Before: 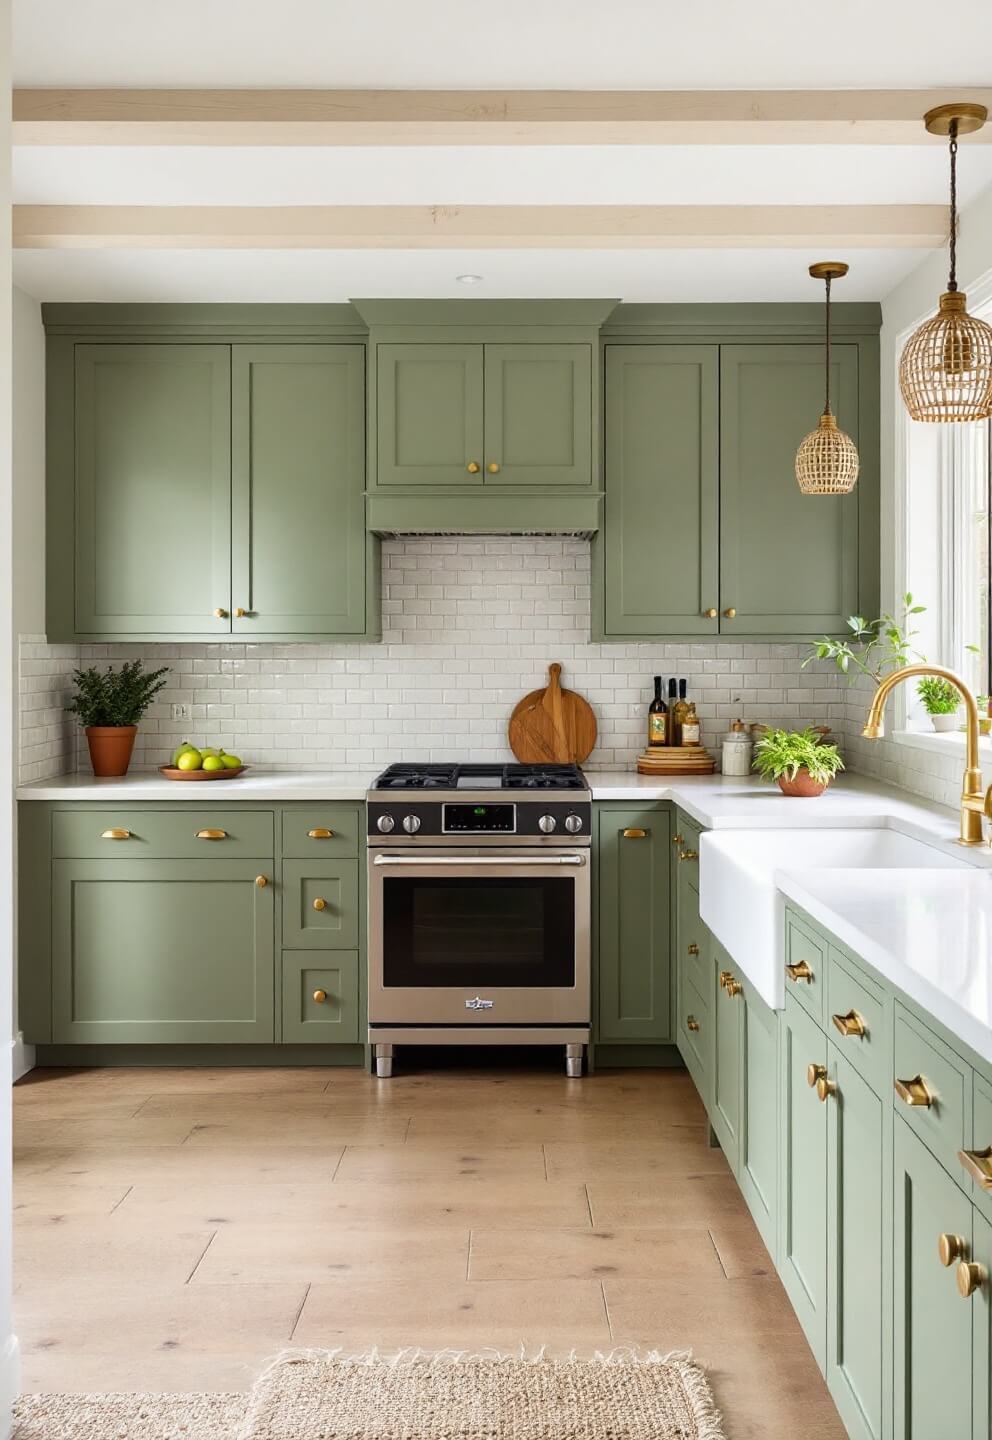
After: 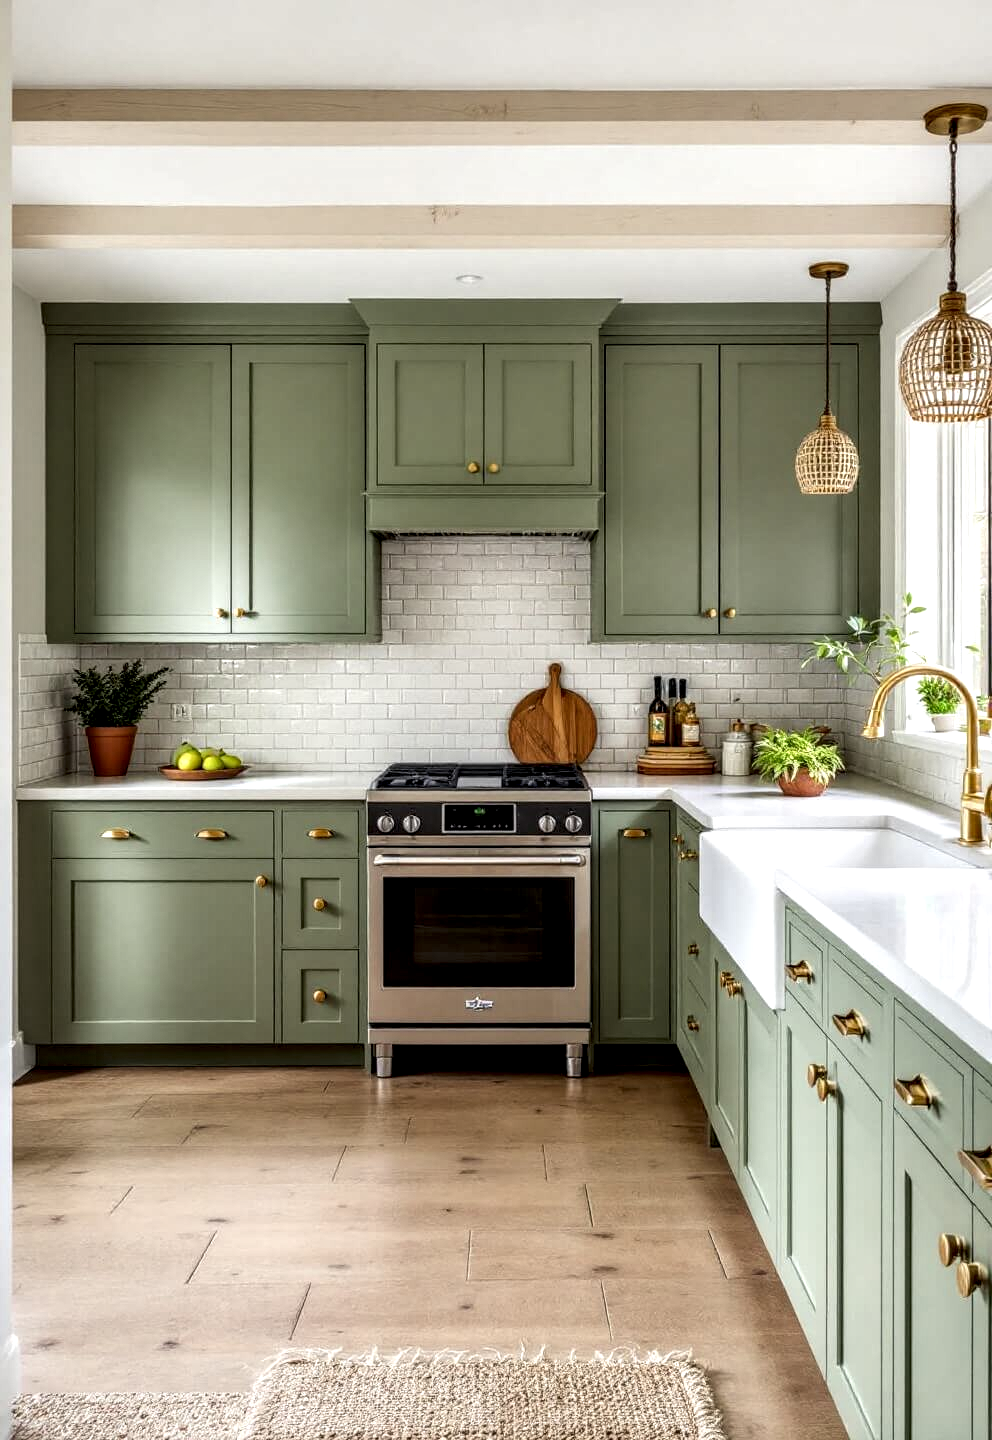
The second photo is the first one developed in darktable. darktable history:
local contrast: highlights 0%, shadows 7%, detail 181%
